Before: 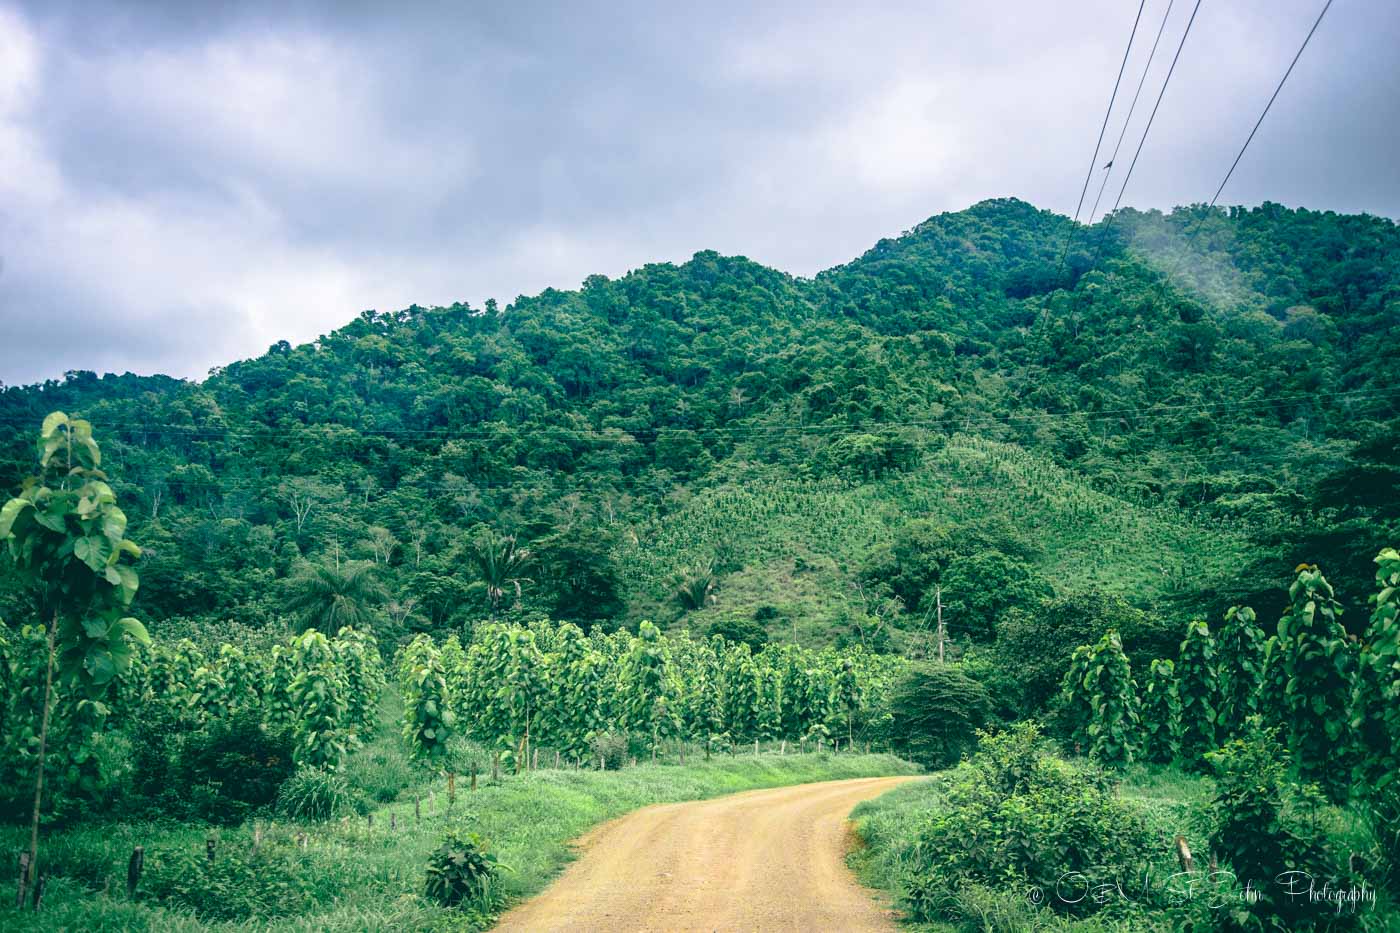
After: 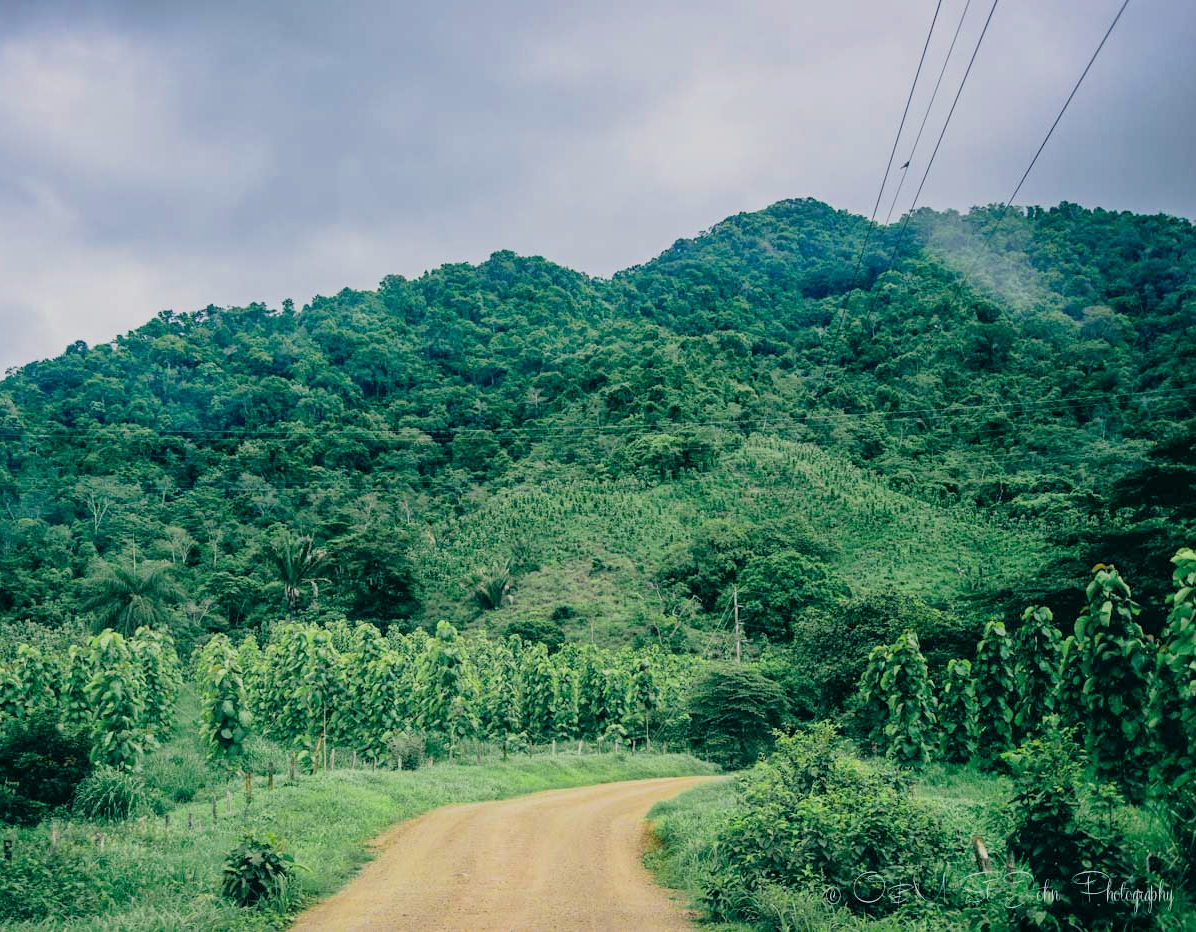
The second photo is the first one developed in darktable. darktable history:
crop and rotate: left 14.538%
exposure: exposure -0.045 EV, compensate exposure bias true, compensate highlight preservation false
local contrast: mode bilateral grid, contrast 9, coarseness 25, detail 115%, midtone range 0.2
filmic rgb: black relative exposure -7.73 EV, white relative exposure 4.36 EV, hardness 3.76, latitude 37.42%, contrast 0.966, highlights saturation mix 8.89%, shadows ↔ highlights balance 4.26%
